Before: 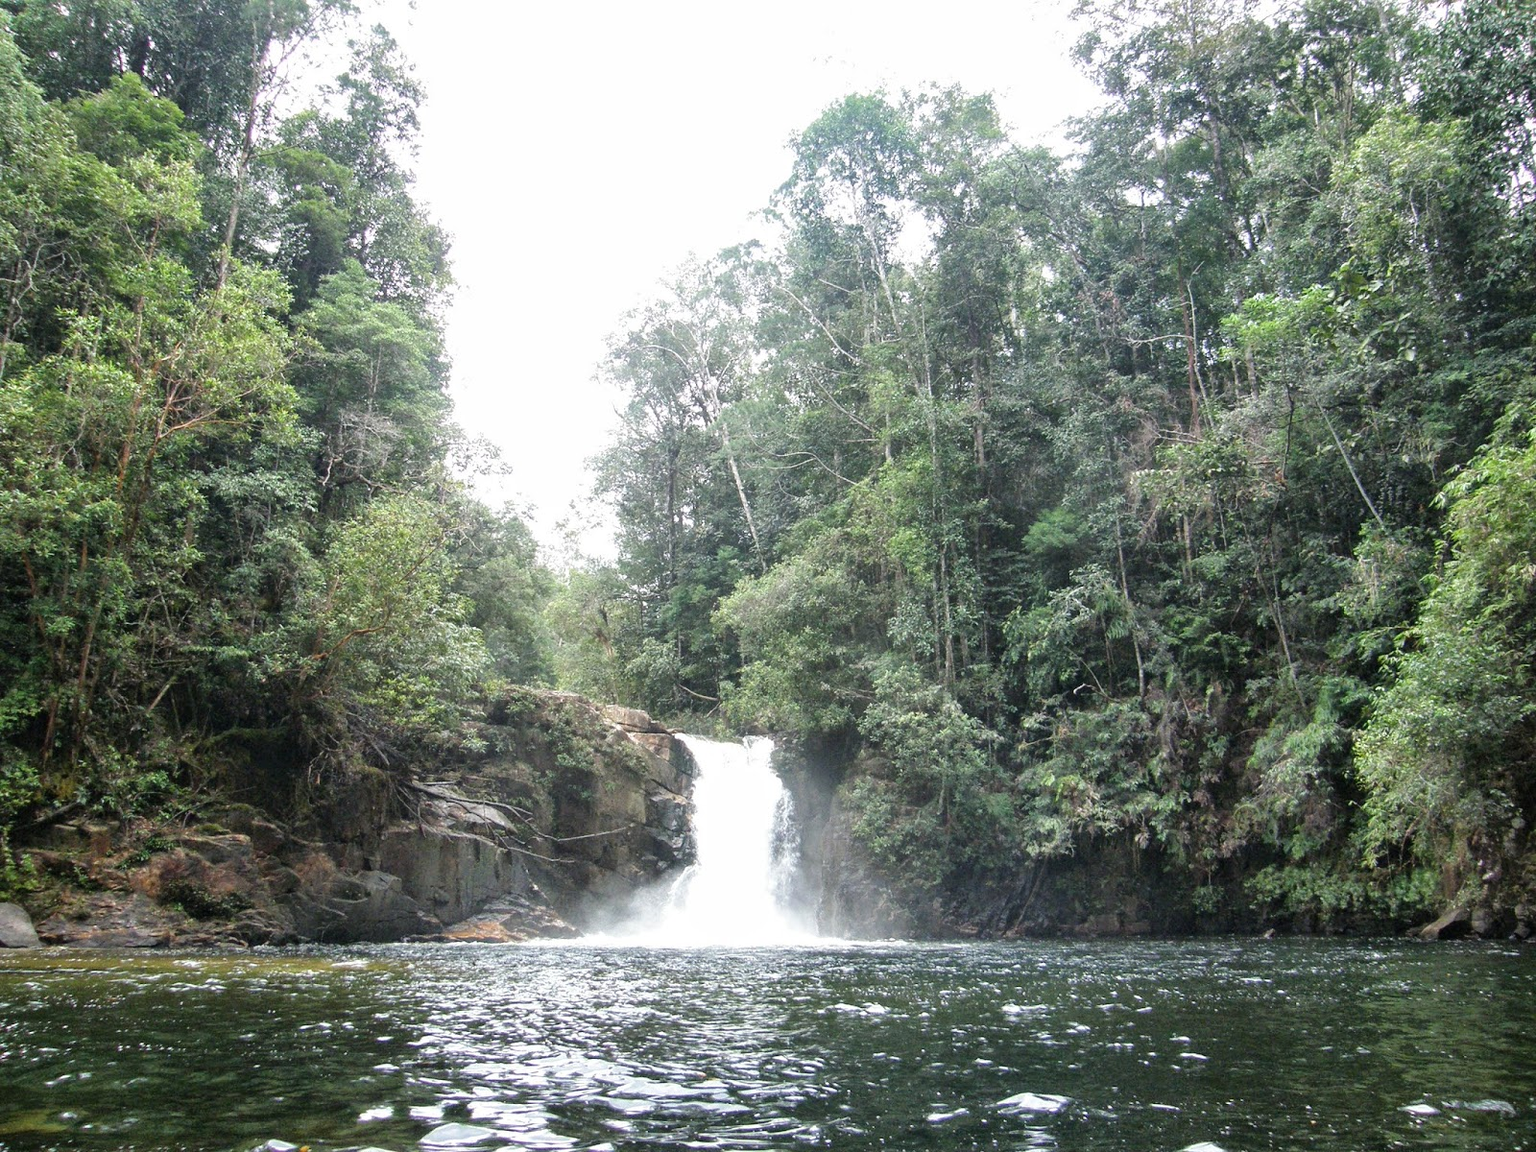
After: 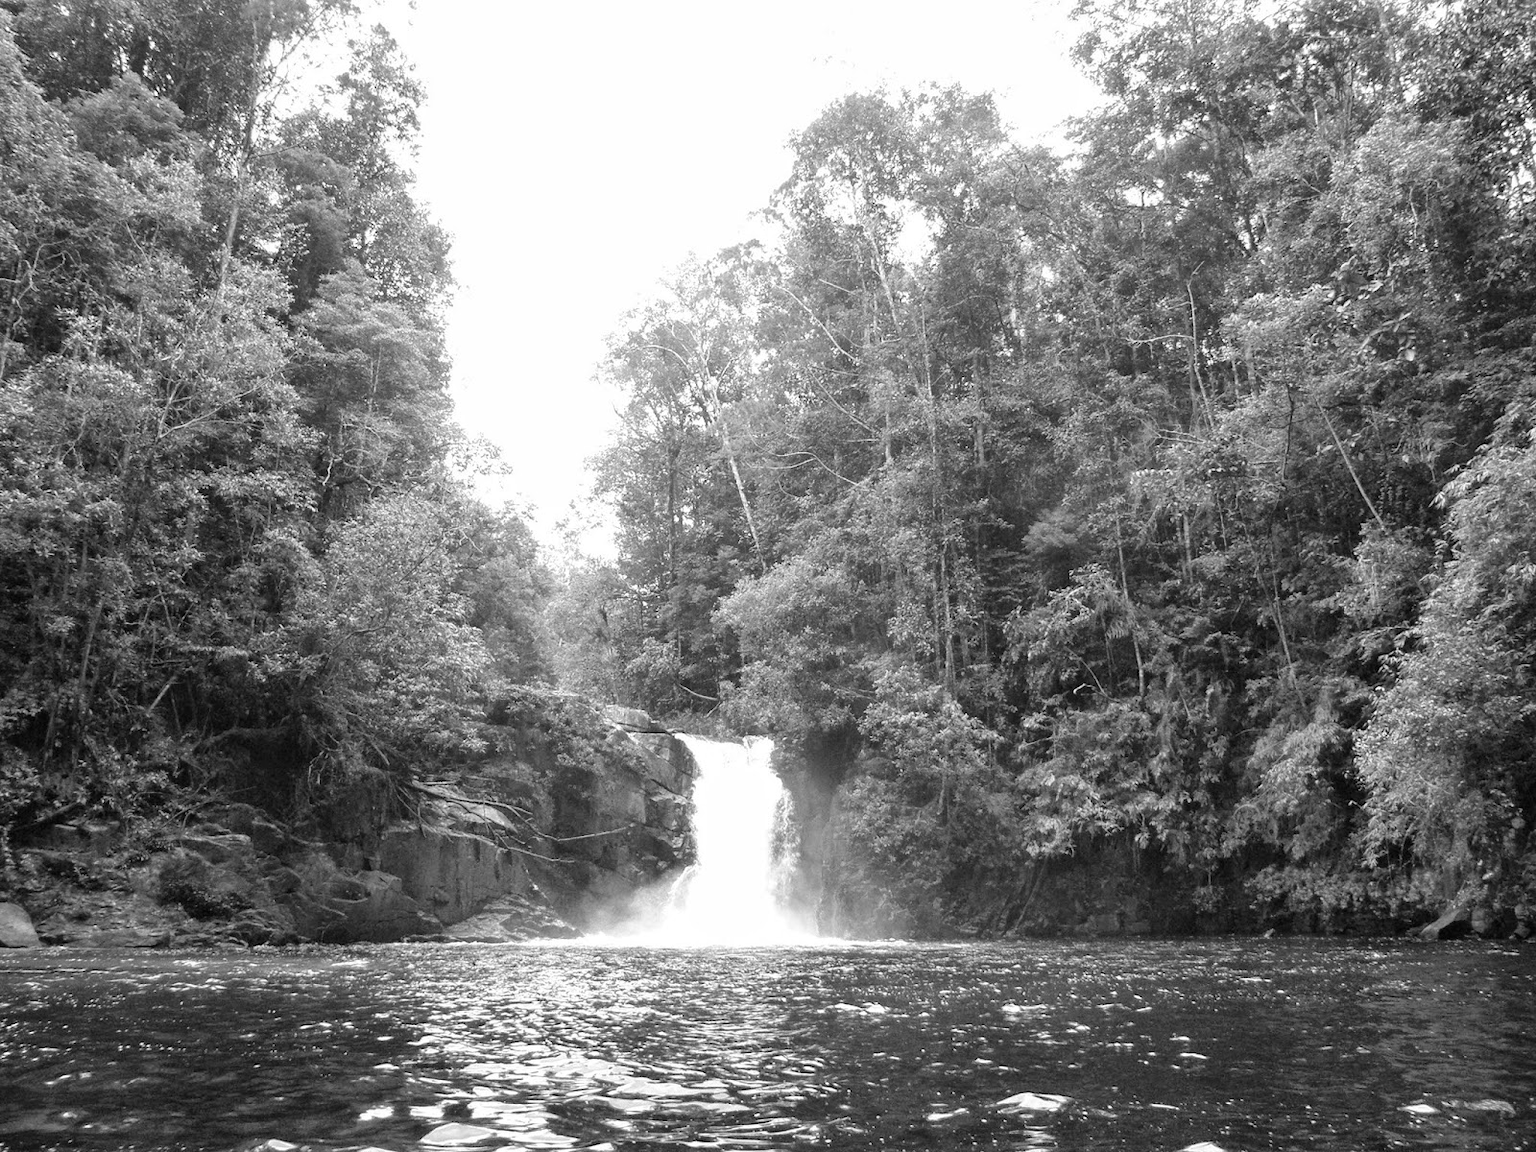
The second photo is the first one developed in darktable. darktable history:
monochrome: on, module defaults
color balance rgb: perceptual saturation grading › global saturation 30%, global vibrance 20%
